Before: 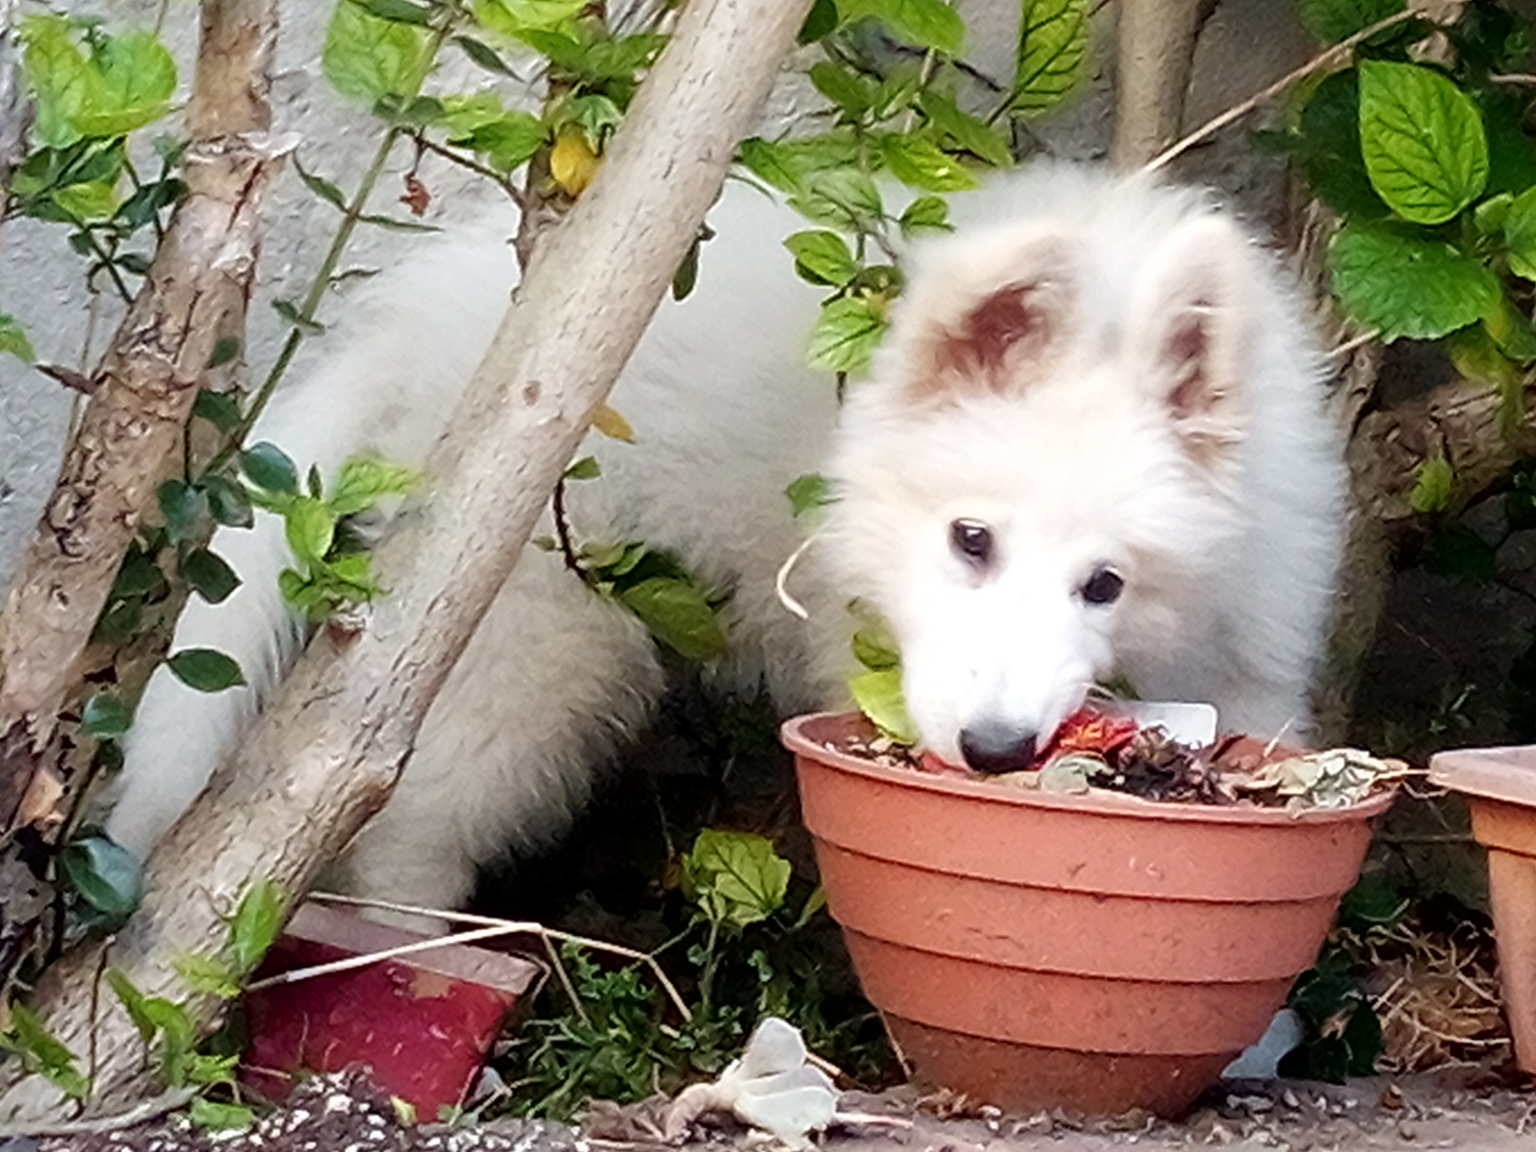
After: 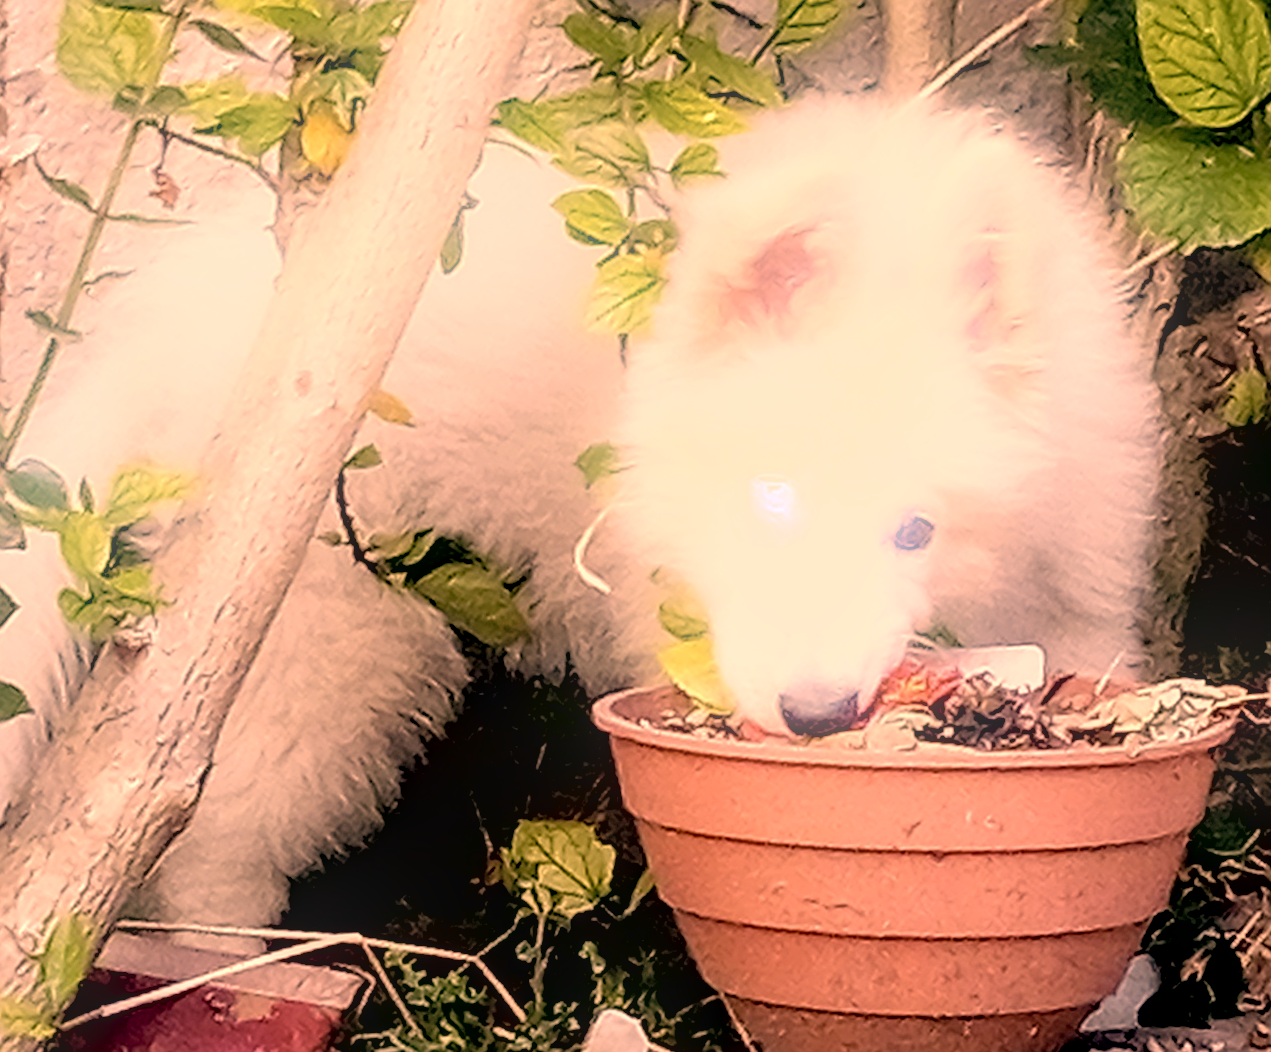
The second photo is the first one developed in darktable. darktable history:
rotate and perspective: rotation -4.98°, automatic cropping off
local contrast: on, module defaults
exposure: black level correction 0.009, exposure 0.119 EV, compensate highlight preservation false
sharpen: on, module defaults
bloom: size 16%, threshold 98%, strength 20%
crop: left 16.768%, top 8.653%, right 8.362%, bottom 12.485%
color correction: highlights a* 40, highlights b* 40, saturation 0.69
contrast brightness saturation: brightness 0.13
